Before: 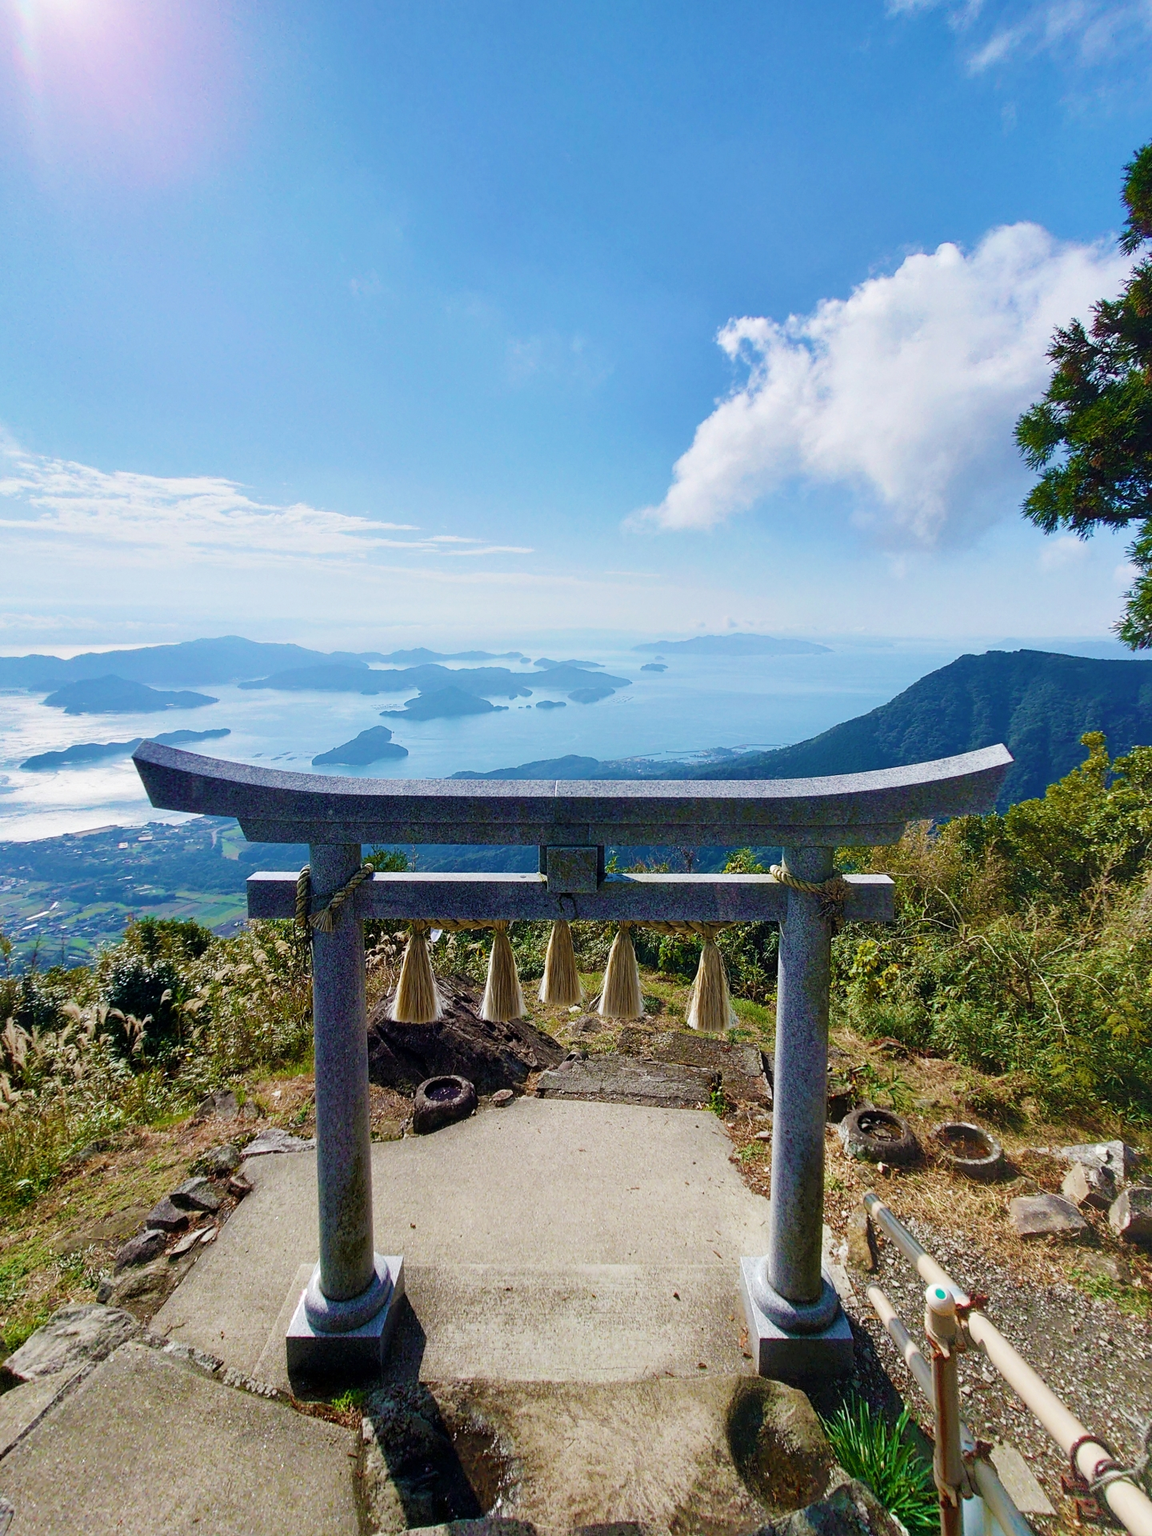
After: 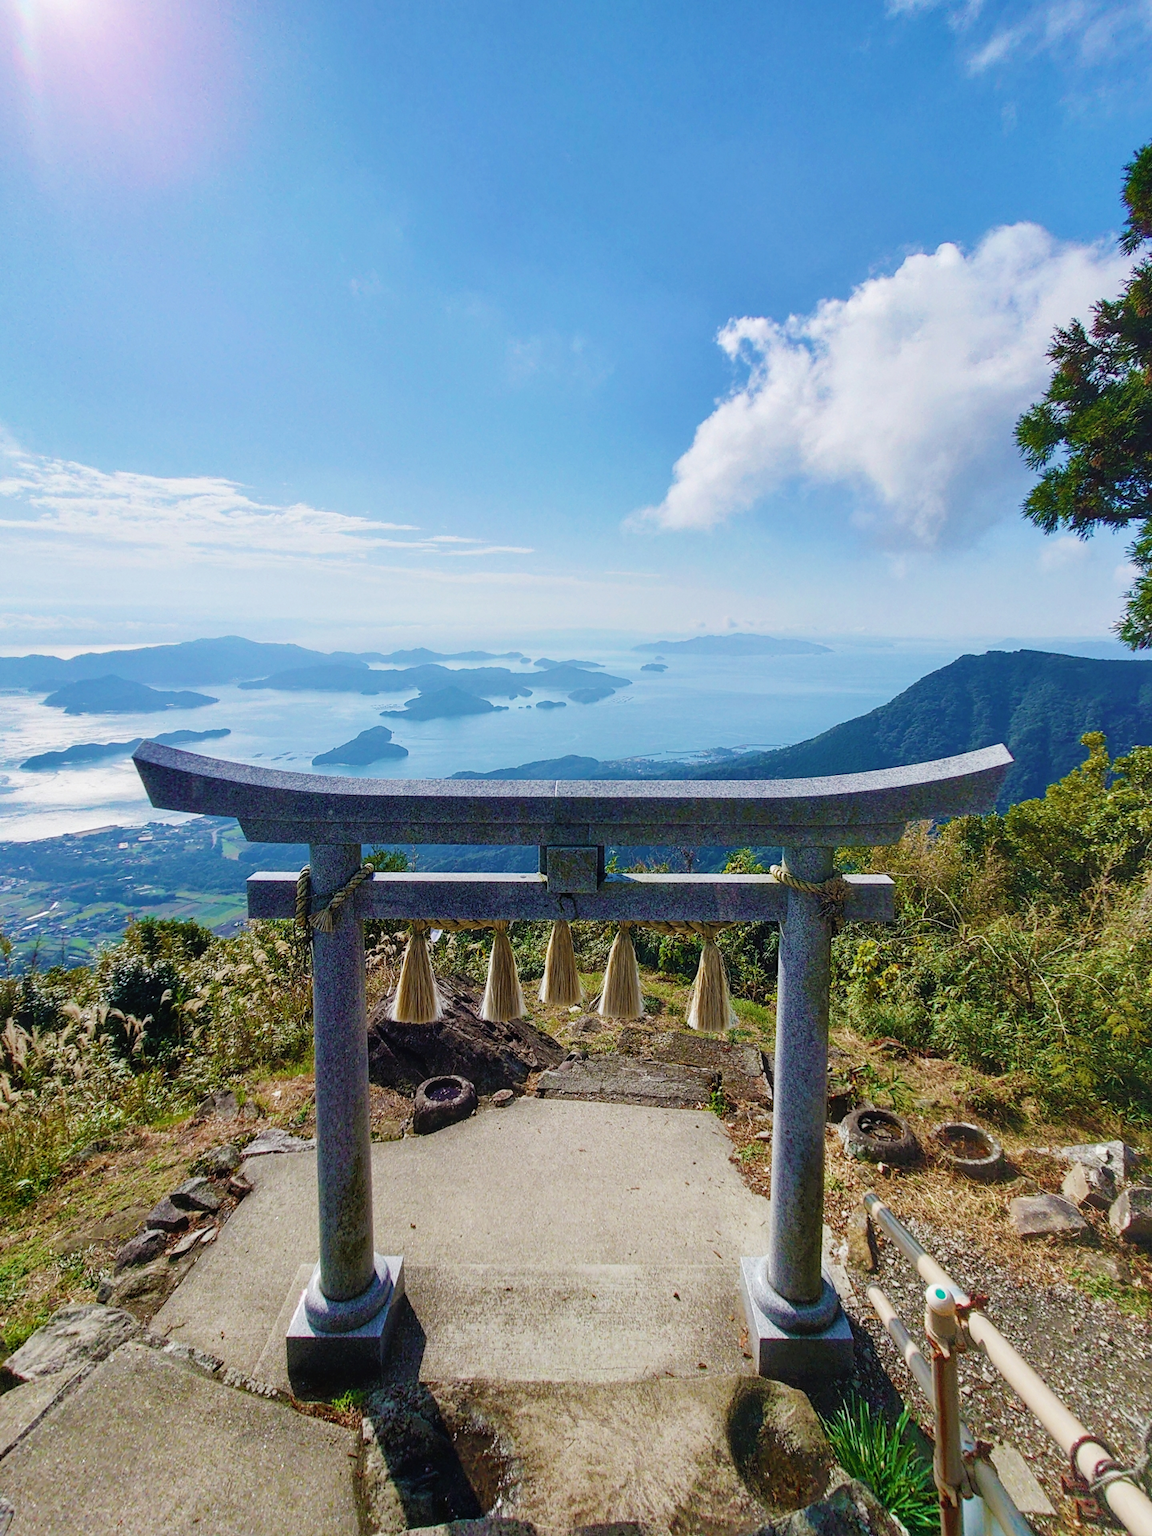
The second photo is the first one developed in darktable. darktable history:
shadows and highlights: shadows 30.93, highlights 1.54, soften with gaussian
local contrast: detail 109%
